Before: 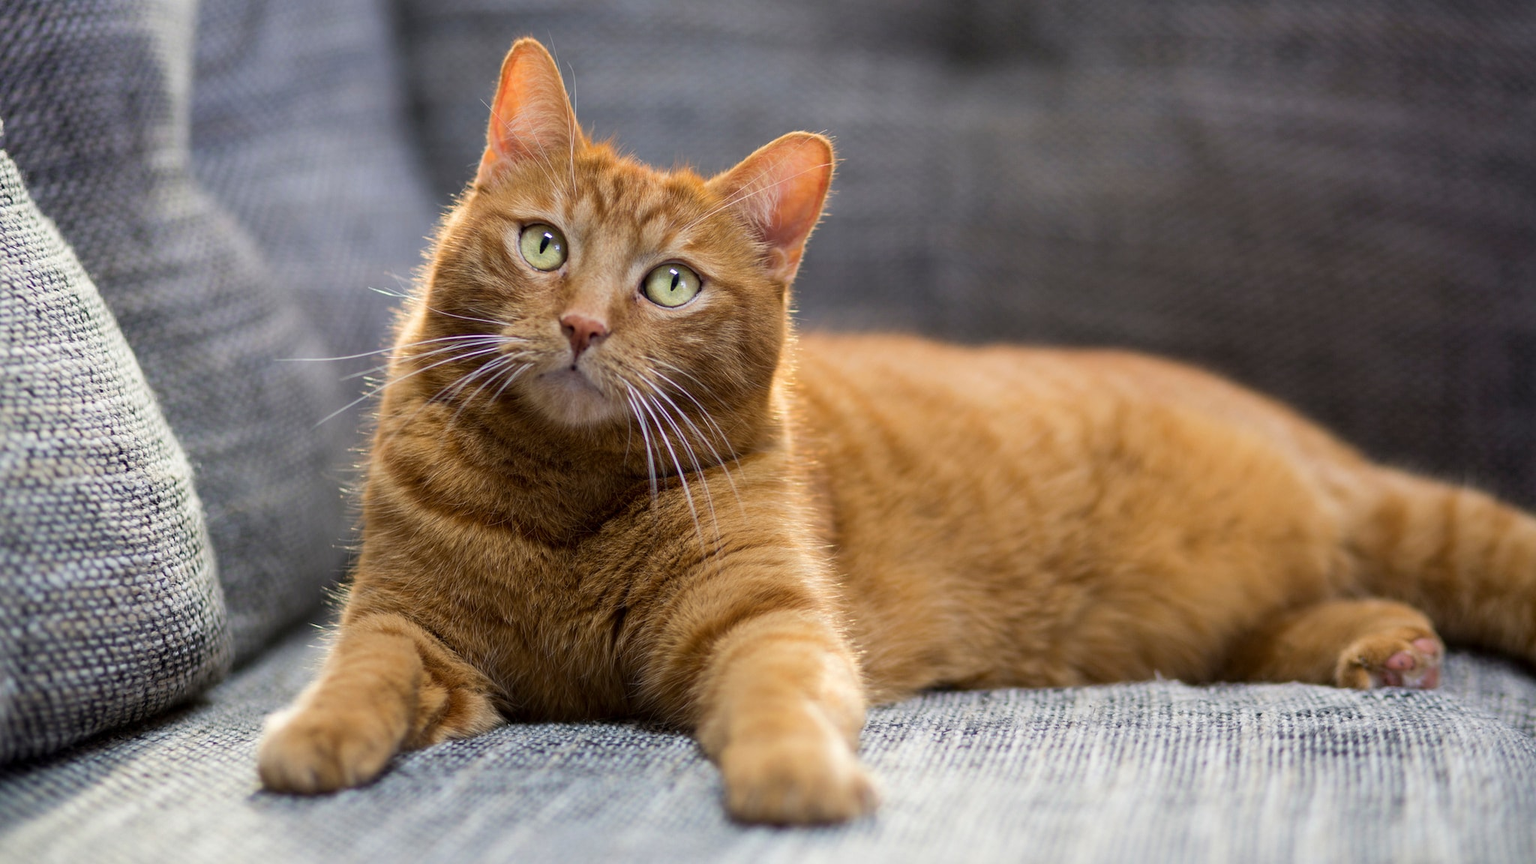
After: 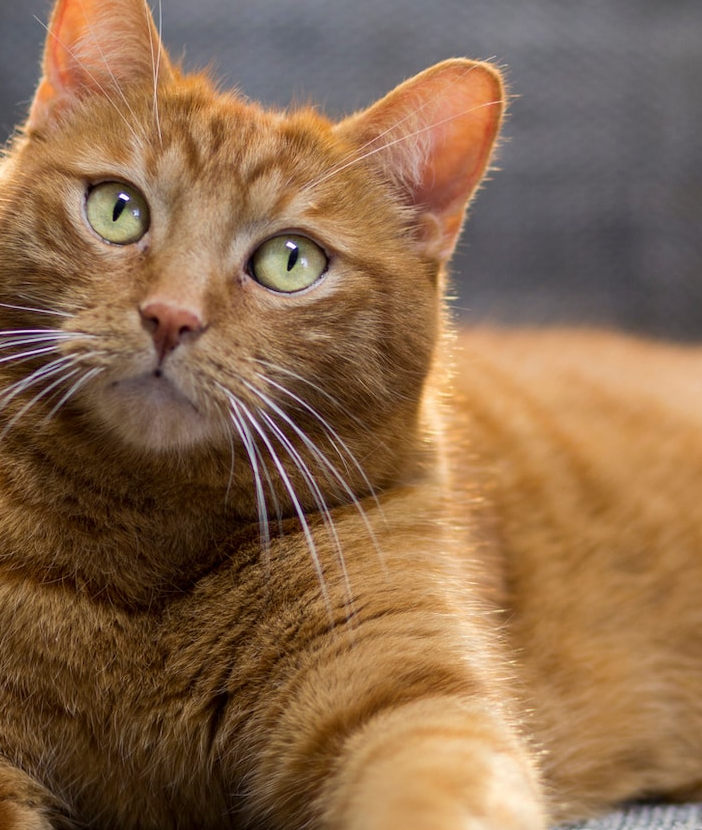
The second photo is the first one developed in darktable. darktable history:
crop and rotate: left 29.657%, top 10.169%, right 36.041%, bottom 17.76%
